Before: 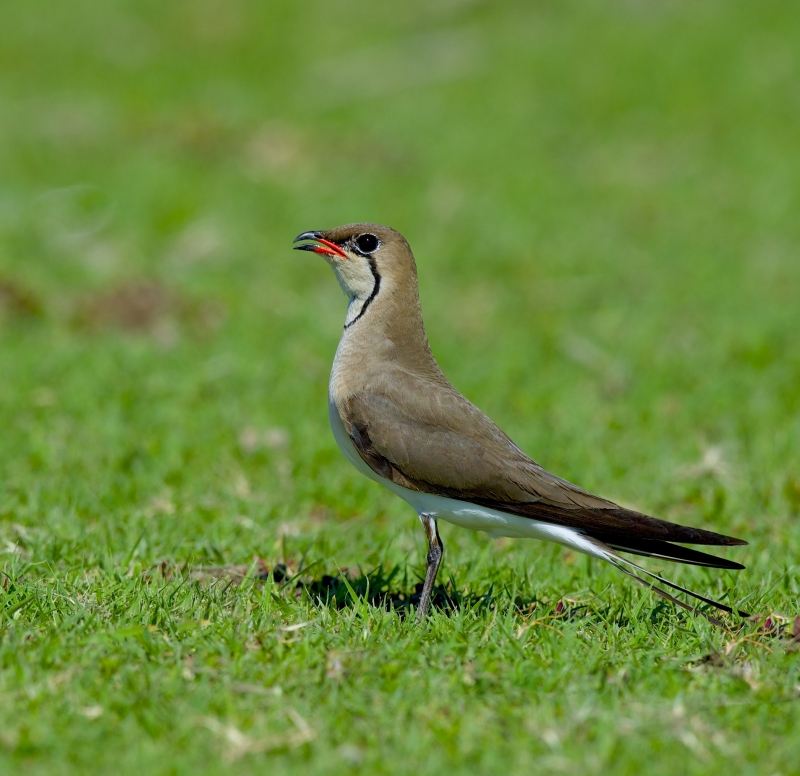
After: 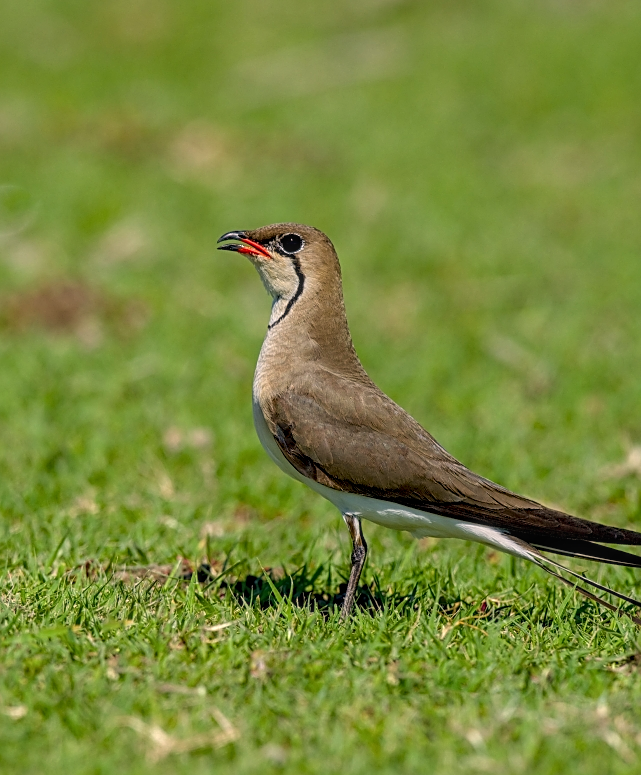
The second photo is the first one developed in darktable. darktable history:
white balance: red 1.127, blue 0.943
crop and rotate: left 9.597%, right 10.195%
exposure: compensate highlight preservation false
local contrast: highlights 0%, shadows 0%, detail 133%
color balance: output saturation 98.5%
sharpen: amount 0.6
